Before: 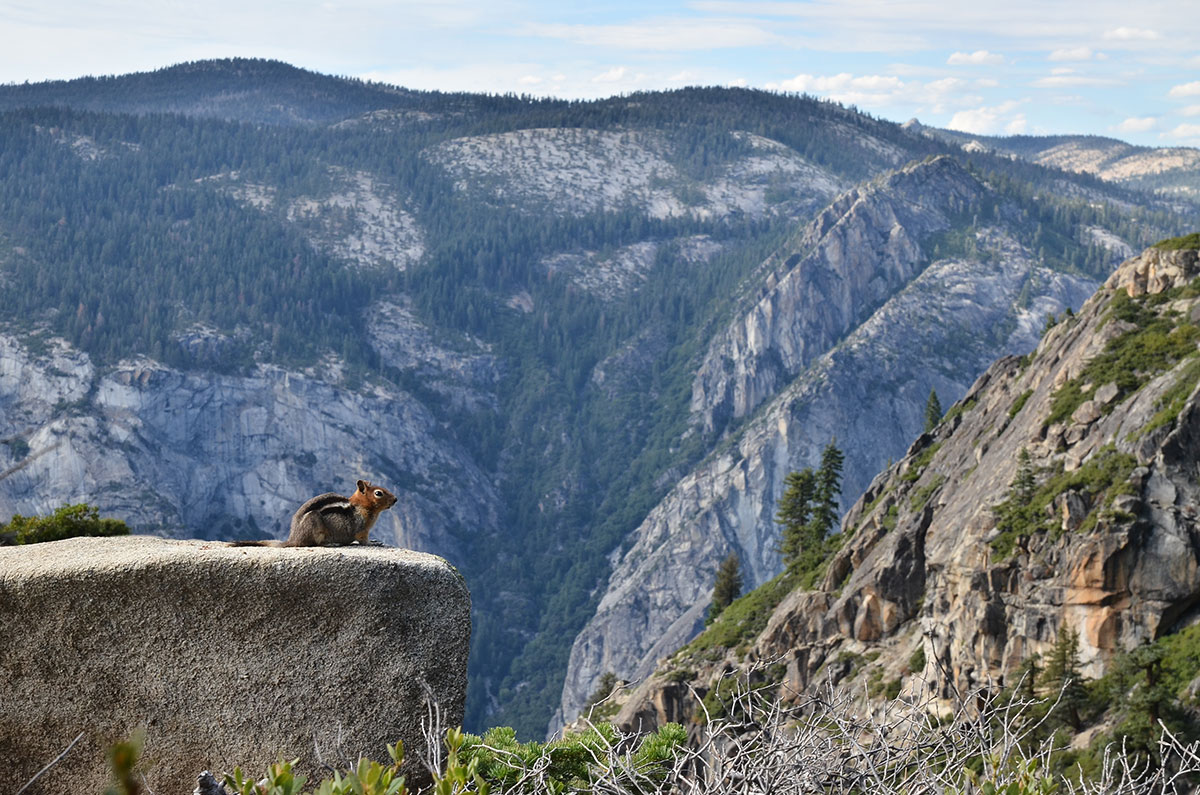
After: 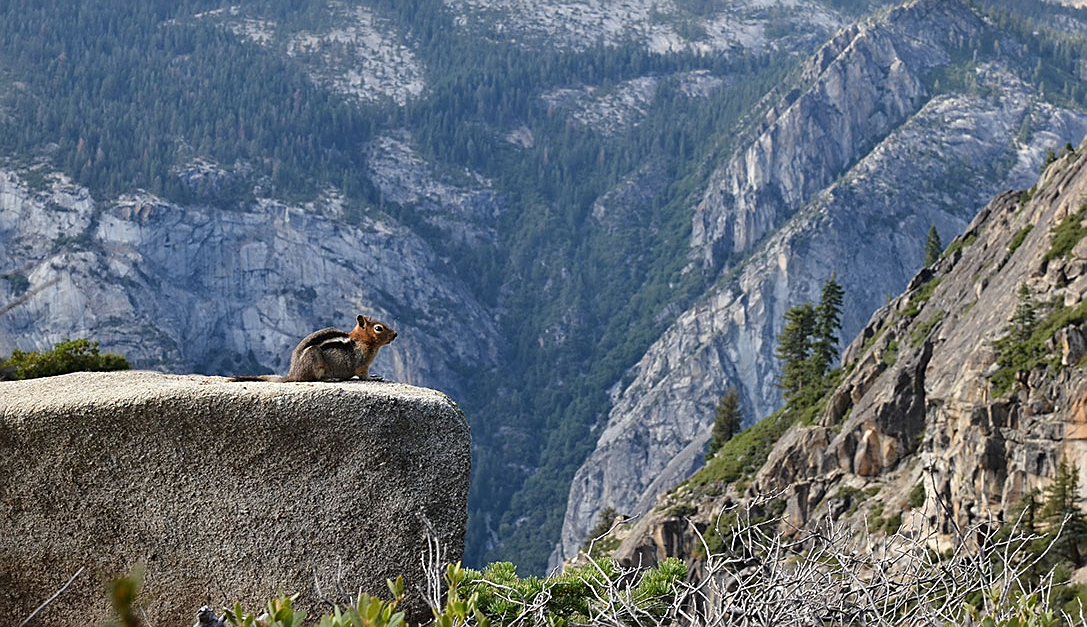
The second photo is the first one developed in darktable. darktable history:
crop: top 20.767%, right 9.416%, bottom 0.299%
sharpen: on, module defaults
